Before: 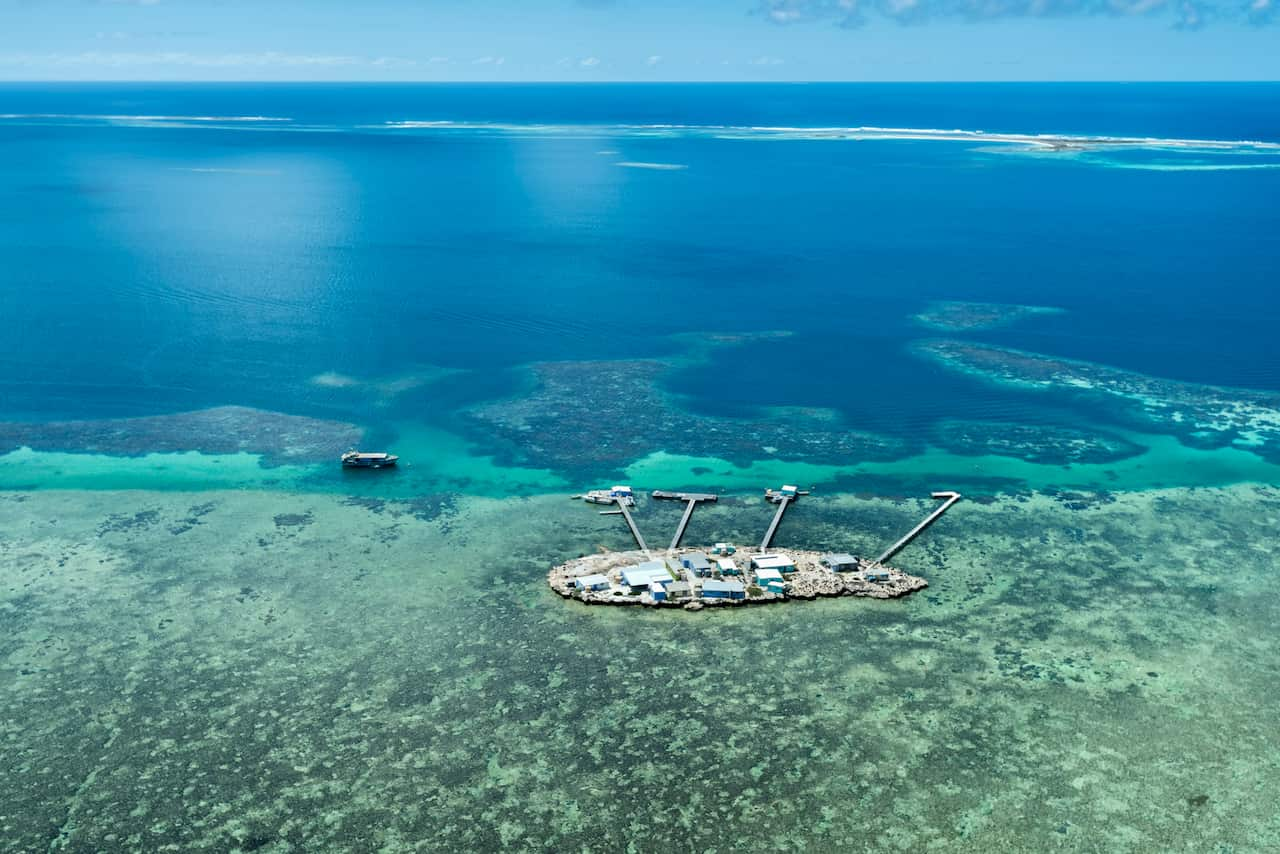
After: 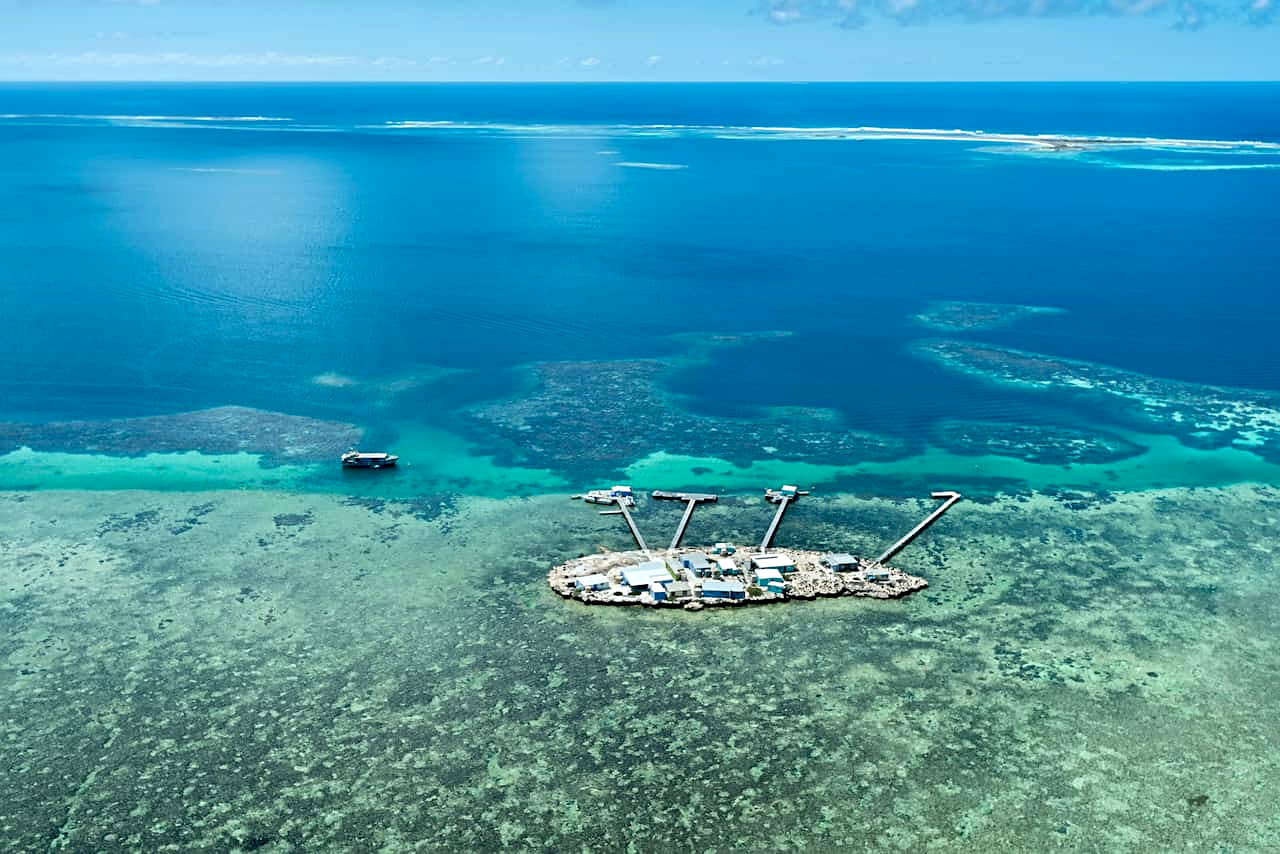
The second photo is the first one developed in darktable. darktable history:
sharpen: radius 2.529, amount 0.323
exposure: black level correction 0.007, exposure 0.159 EV, compensate highlight preservation false
